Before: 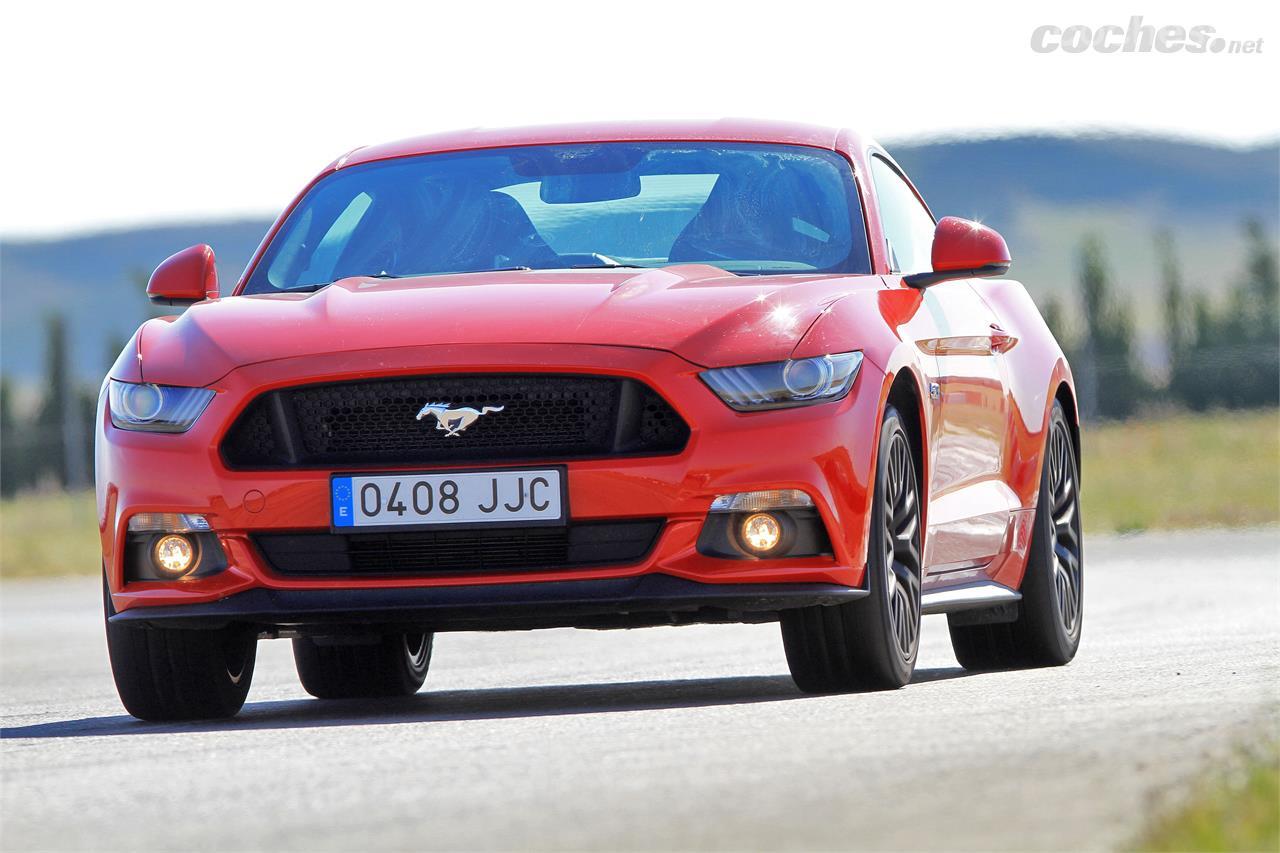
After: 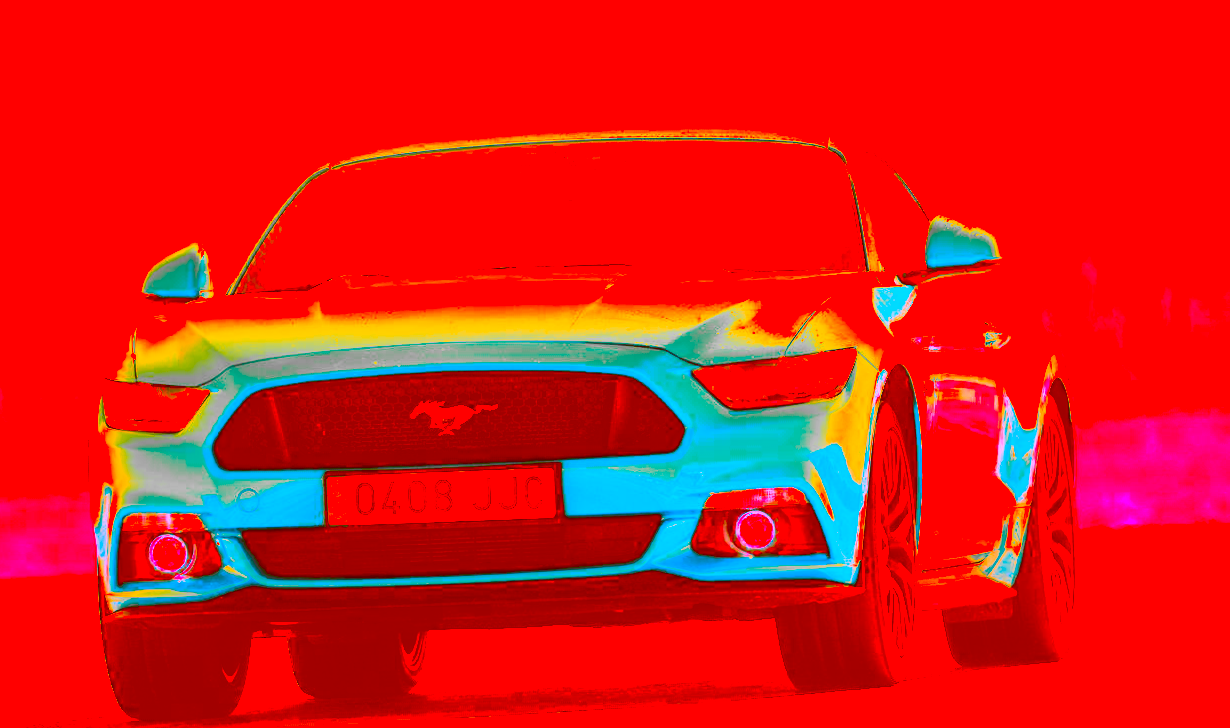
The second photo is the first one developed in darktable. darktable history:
base curve: curves: ch0 [(0, 0) (0.007, 0.004) (0.027, 0.03) (0.046, 0.07) (0.207, 0.54) (0.442, 0.872) (0.673, 0.972) (1, 1)], preserve colors none
crop and rotate: angle 0.2°, left 0.275%, right 3.127%, bottom 14.18%
tone curve: curves: ch0 [(0, 0) (0.003, 0.009) (0.011, 0.019) (0.025, 0.034) (0.044, 0.057) (0.069, 0.082) (0.1, 0.104) (0.136, 0.131) (0.177, 0.165) (0.224, 0.212) (0.277, 0.279) (0.335, 0.342) (0.399, 0.401) (0.468, 0.477) (0.543, 0.572) (0.623, 0.675) (0.709, 0.772) (0.801, 0.85) (0.898, 0.942) (1, 1)], preserve colors none
color correction: highlights a* -39.68, highlights b* -40, shadows a* -40, shadows b* -40, saturation -3
color zones: curves: ch1 [(0, 0.679) (0.143, 0.647) (0.286, 0.261) (0.378, -0.011) (0.571, 0.396) (0.714, 0.399) (0.857, 0.406) (1, 0.679)]
